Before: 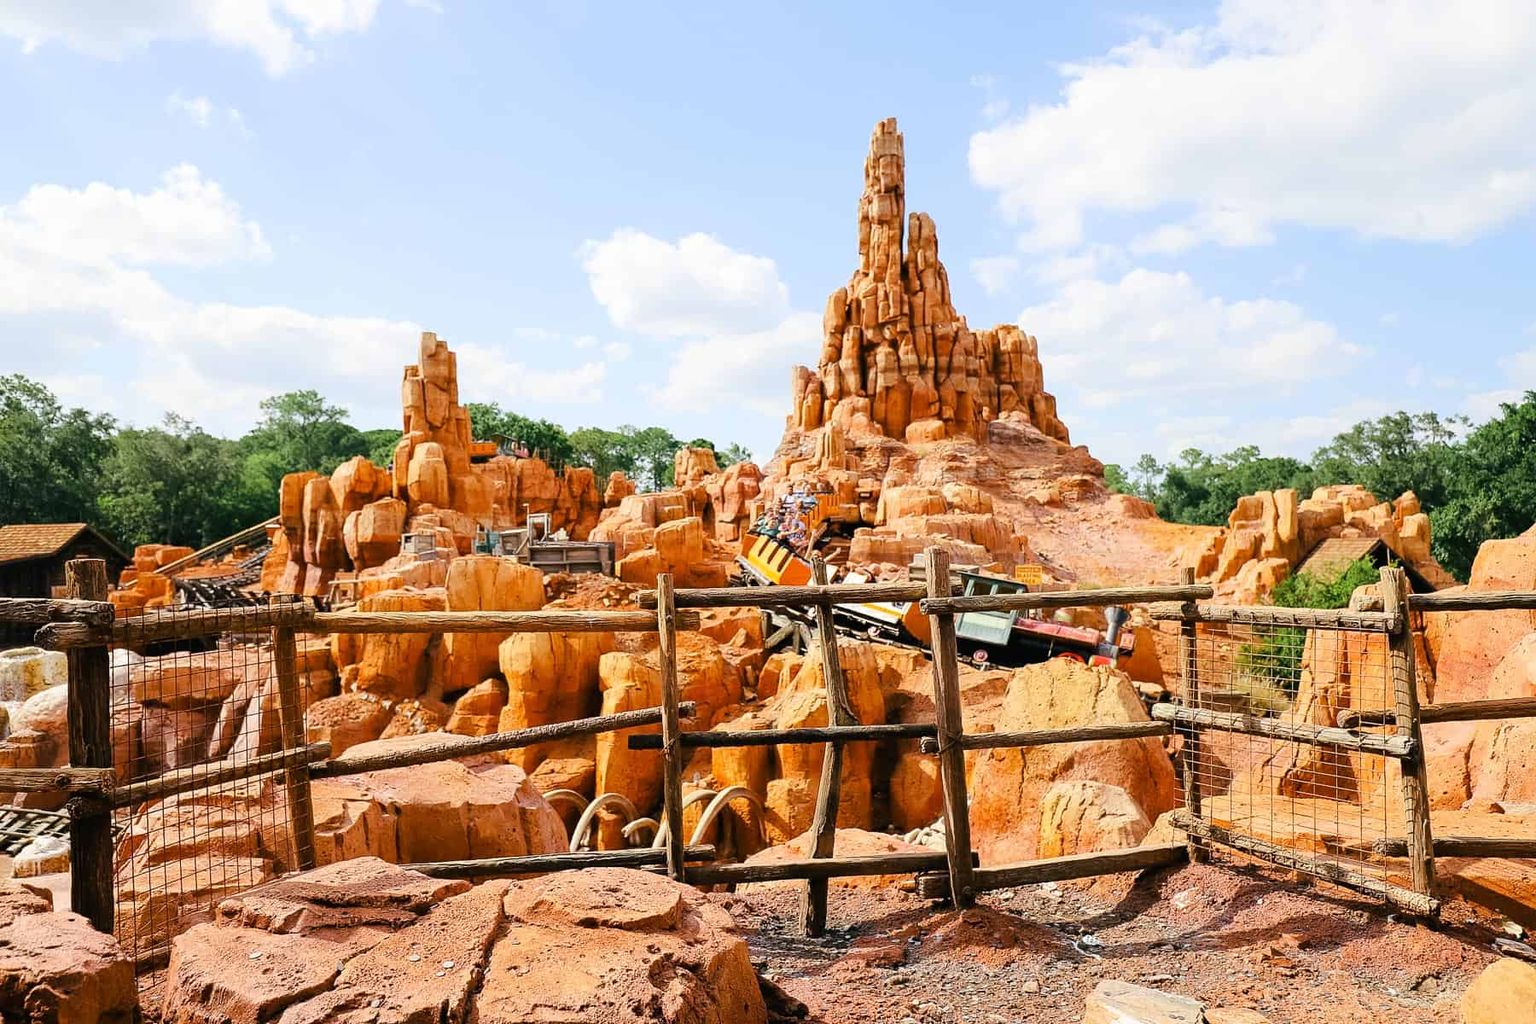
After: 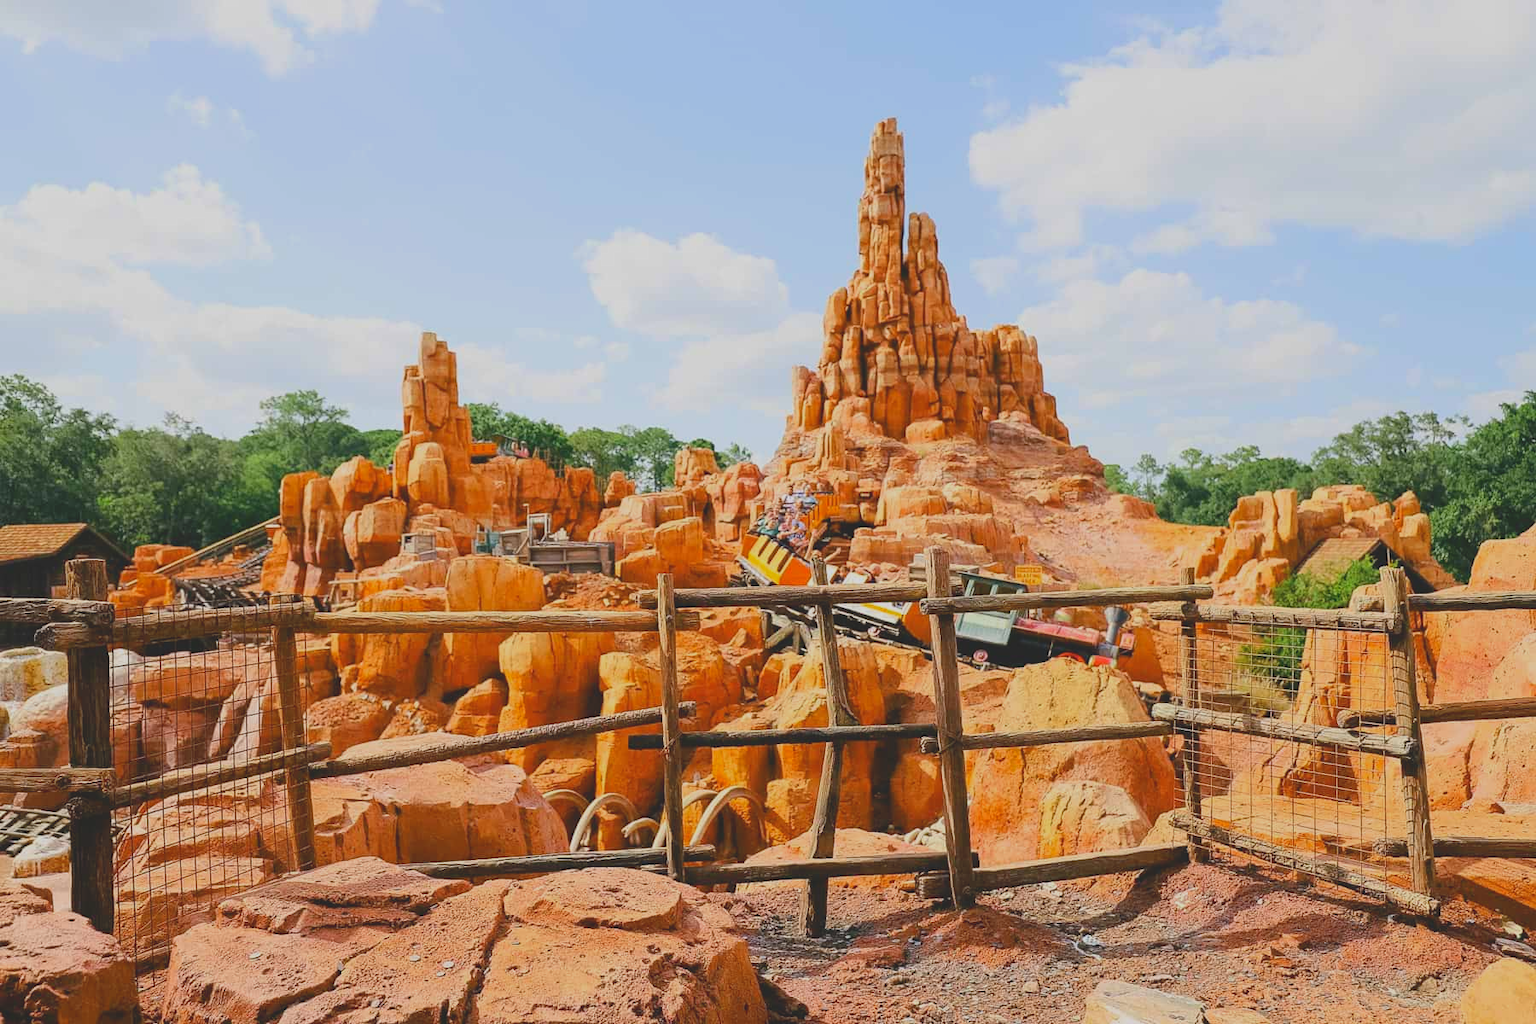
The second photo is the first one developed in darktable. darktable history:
contrast brightness saturation: contrast -0.296
